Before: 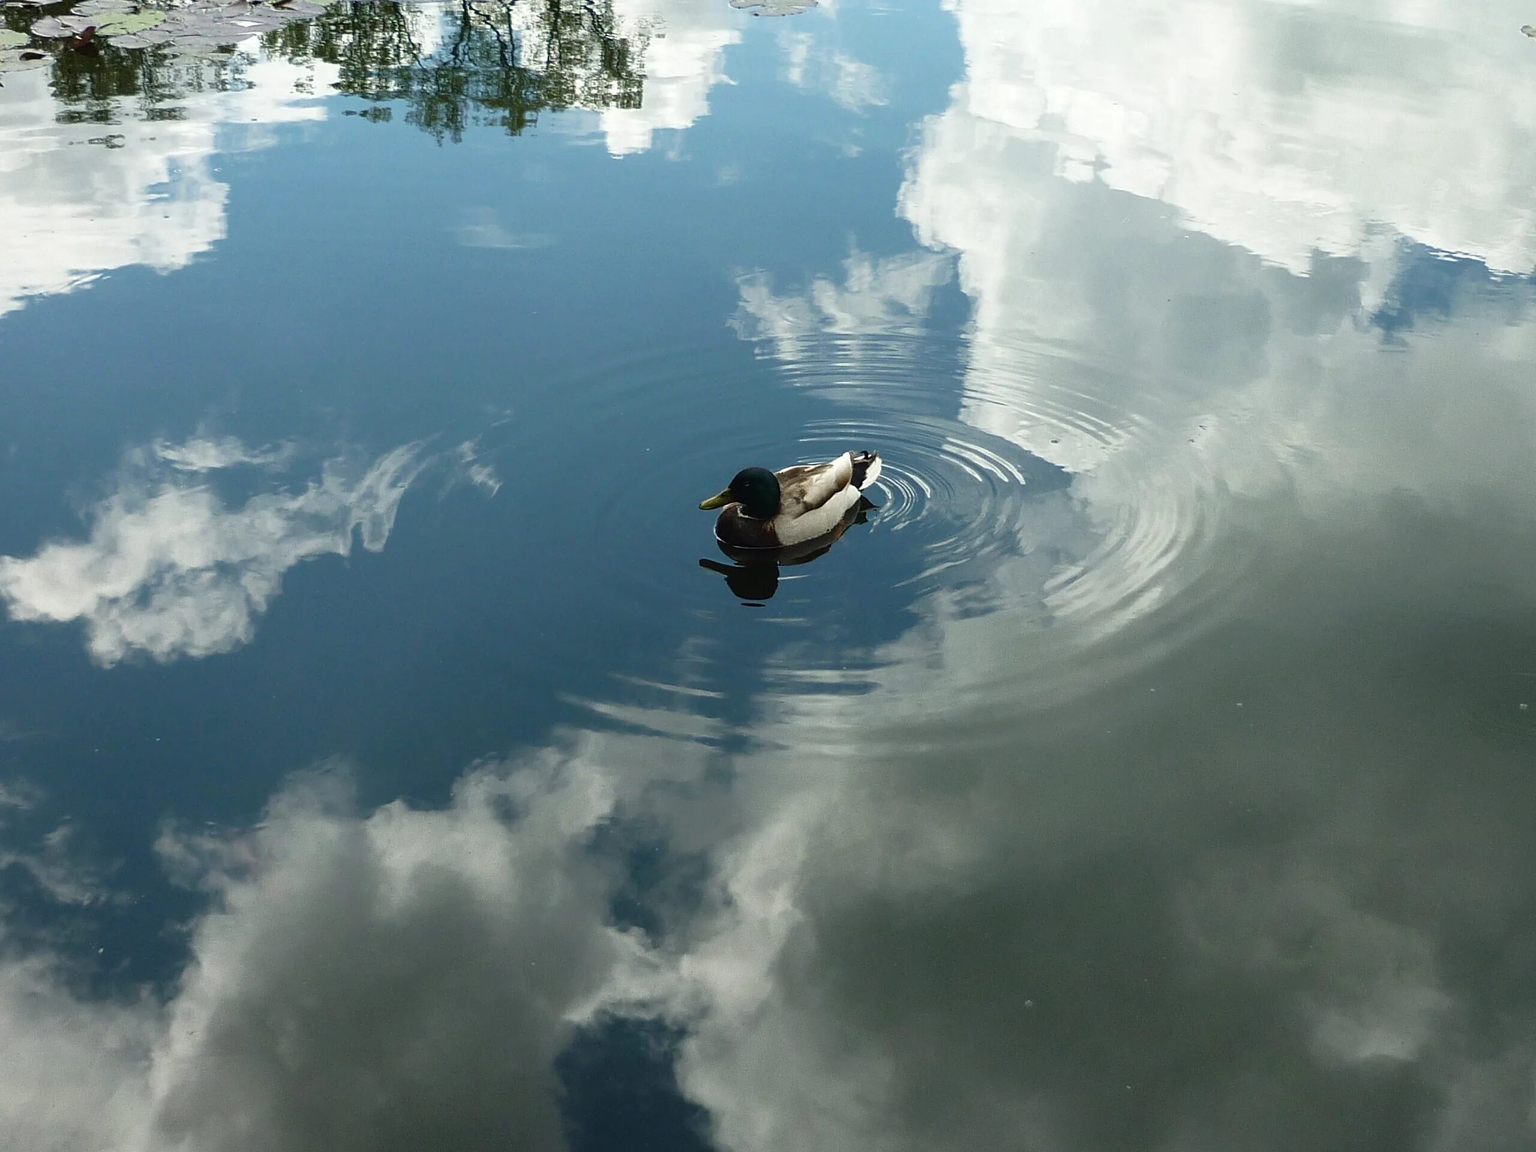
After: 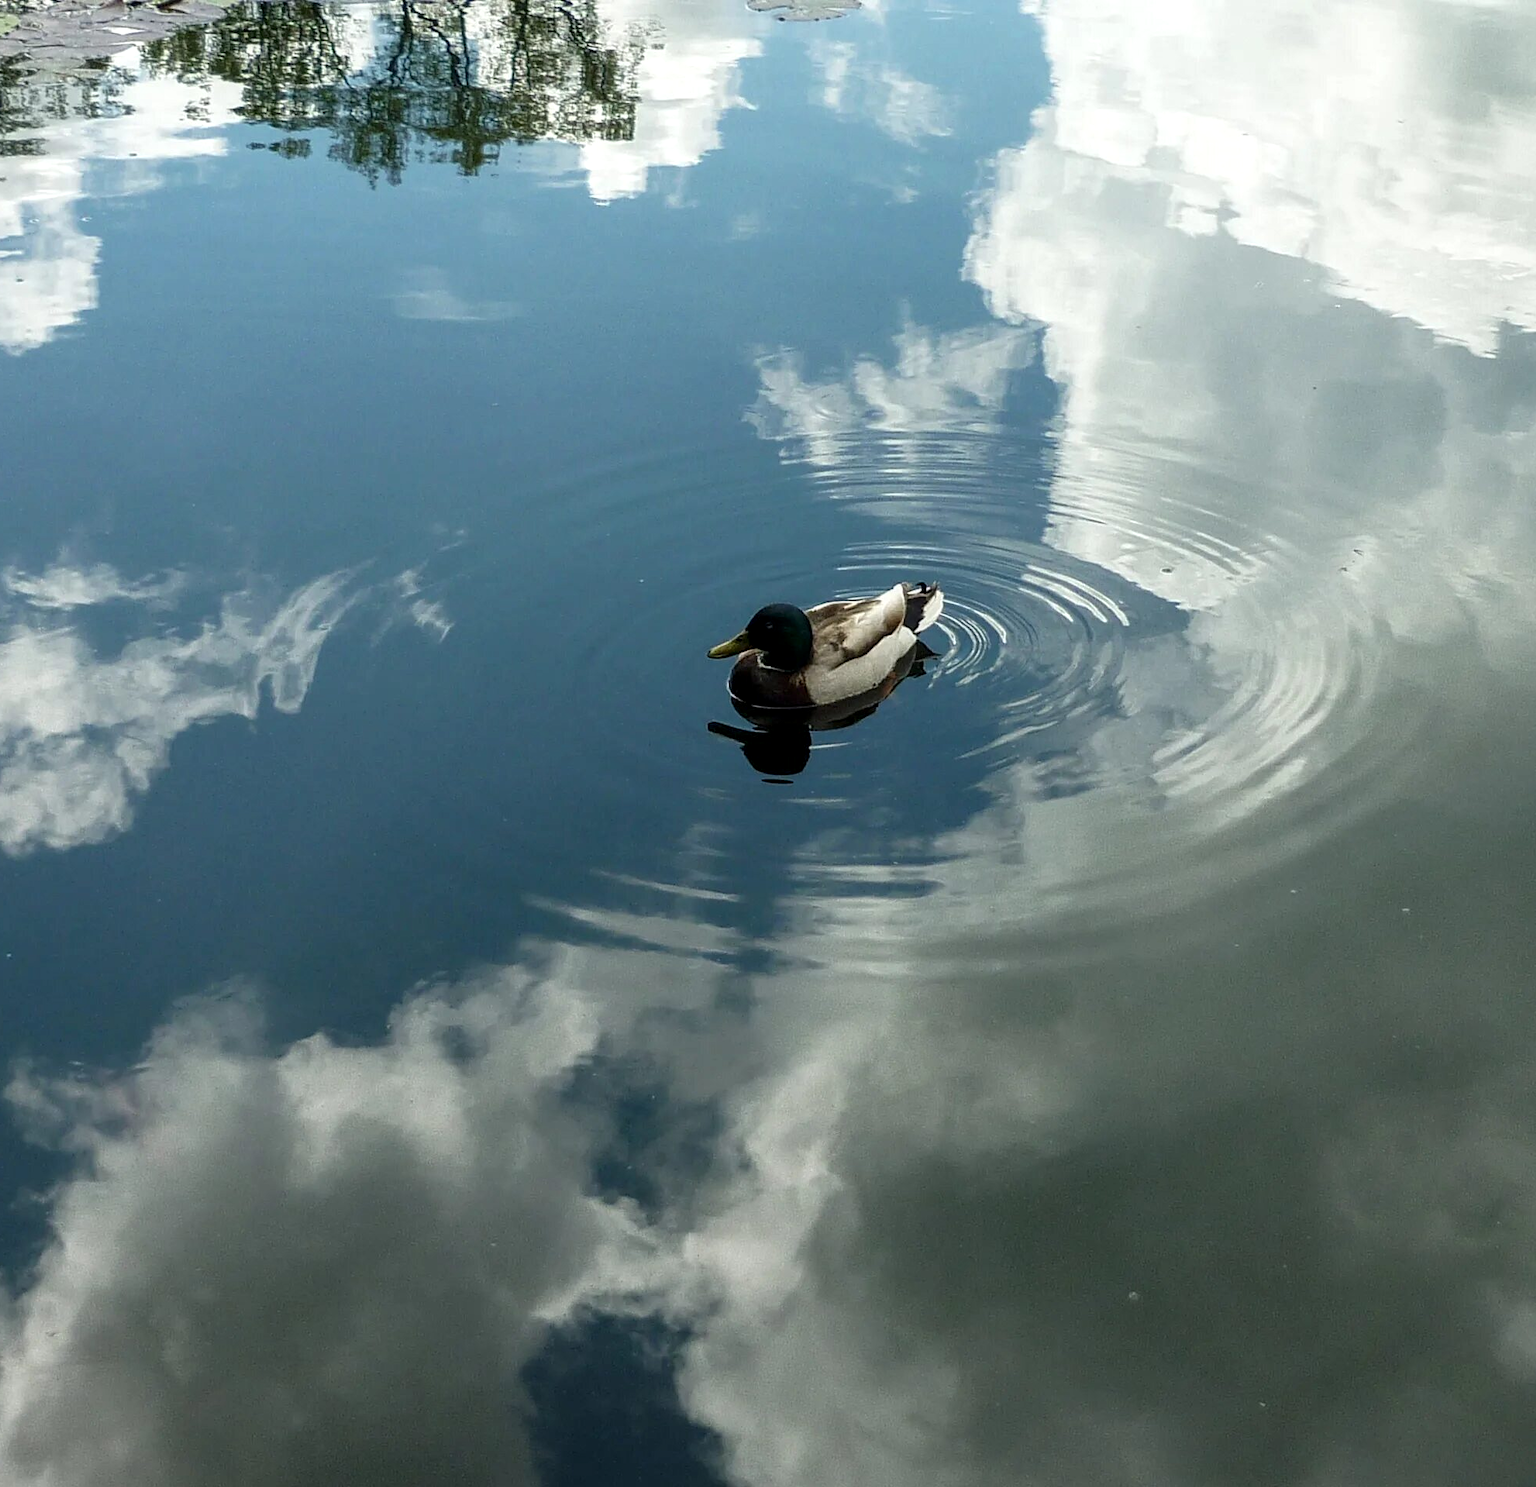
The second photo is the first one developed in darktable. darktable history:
local contrast: on, module defaults
crop: left 9.88%, right 12.664%
